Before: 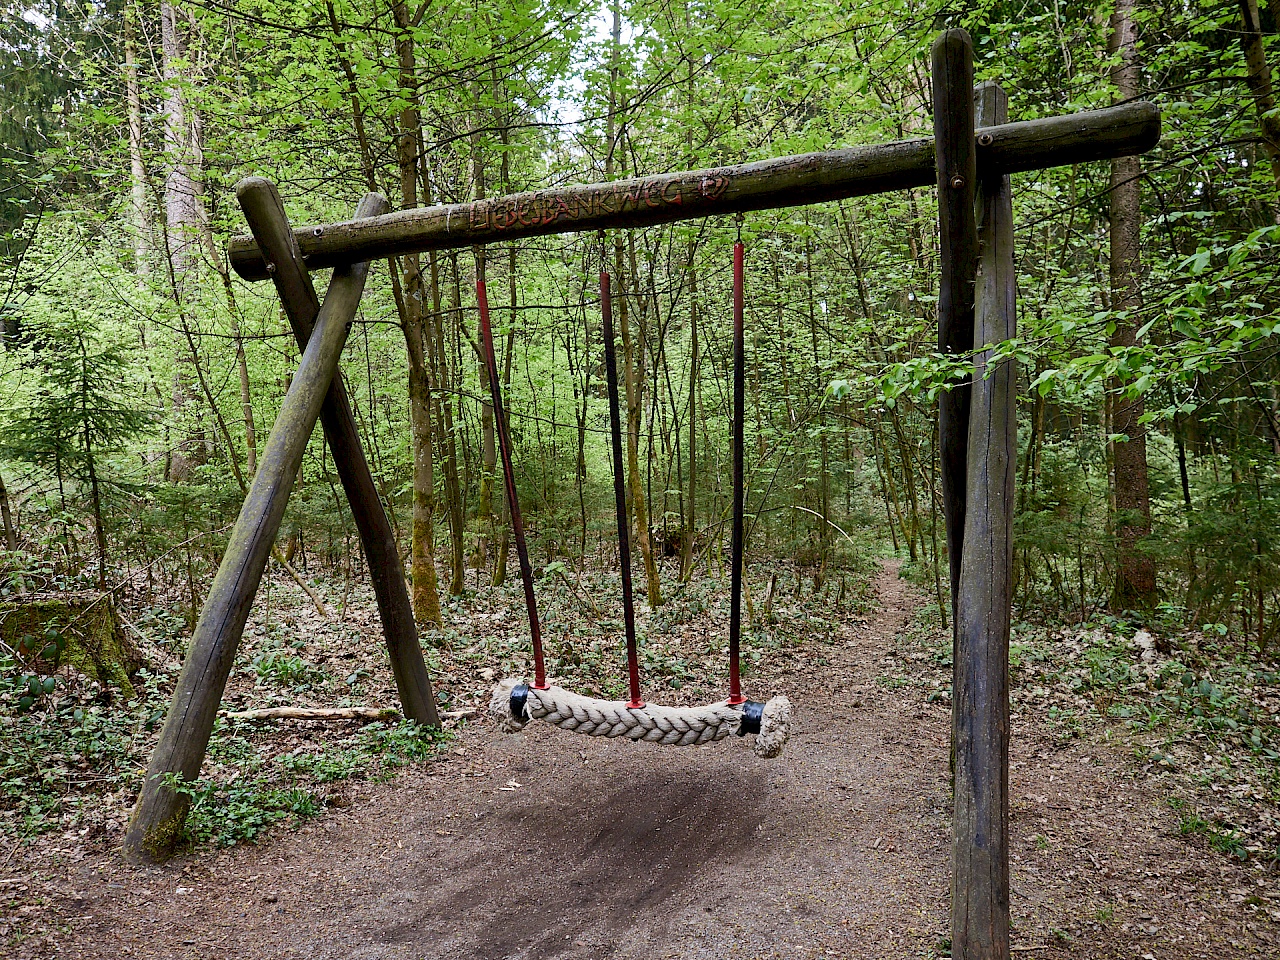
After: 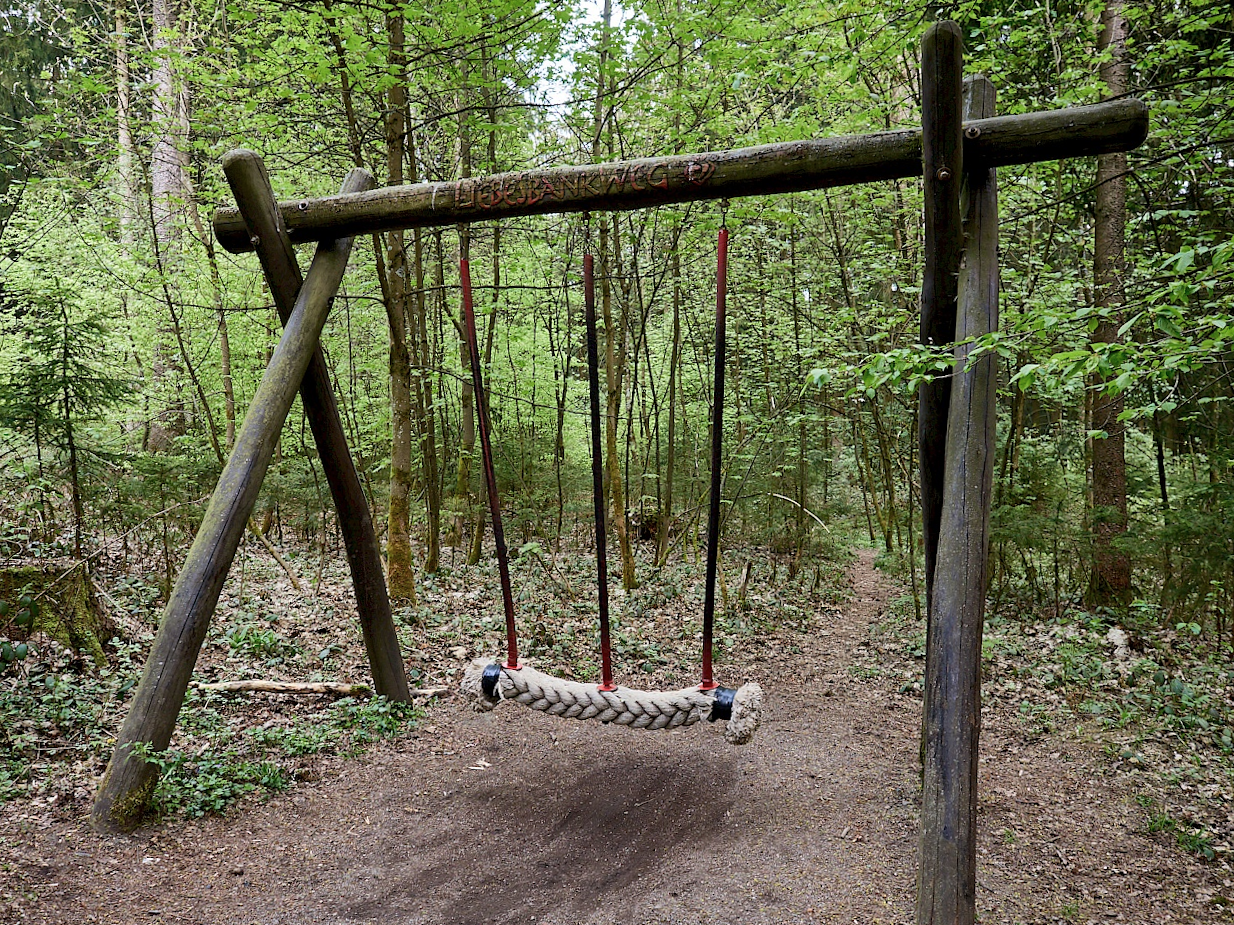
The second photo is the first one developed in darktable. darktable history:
crop and rotate: angle -1.61°
color balance rgb: power › hue 170.49°, linear chroma grading › shadows -8.446%, linear chroma grading › global chroma 9.715%, perceptual saturation grading › global saturation -11.244%, global vibrance 7.949%
